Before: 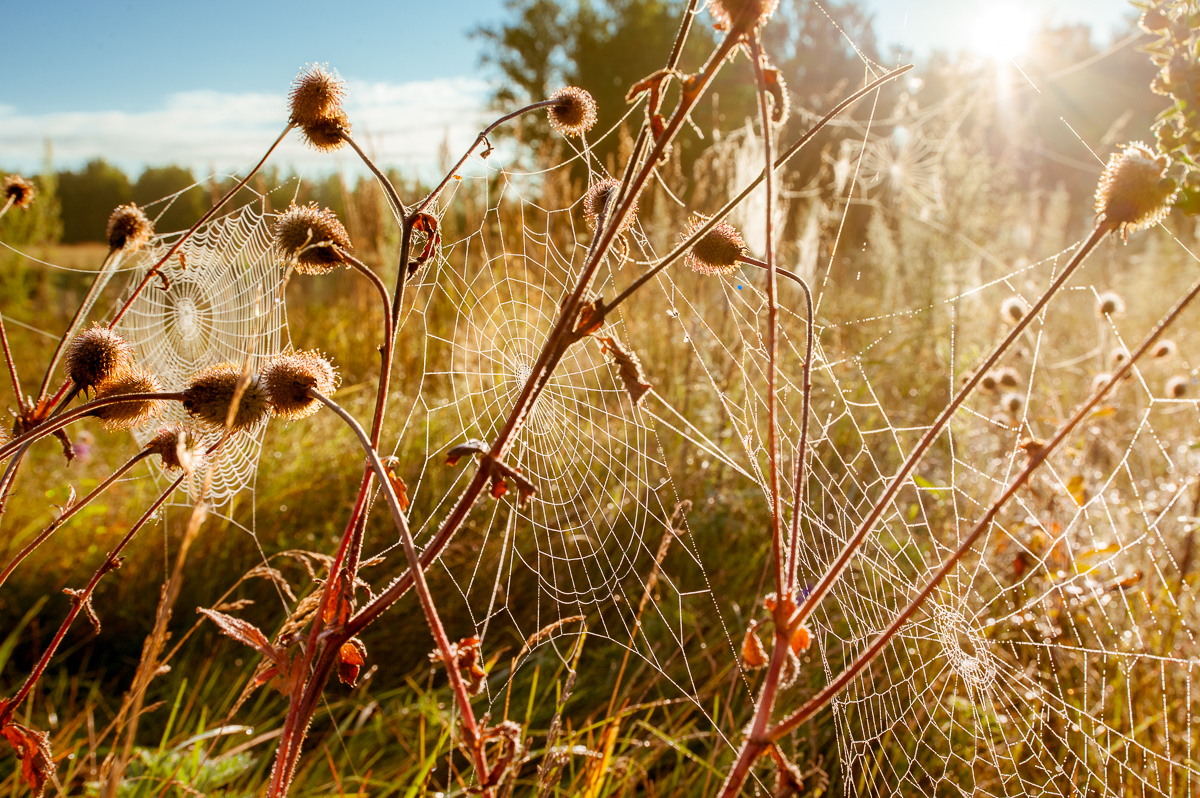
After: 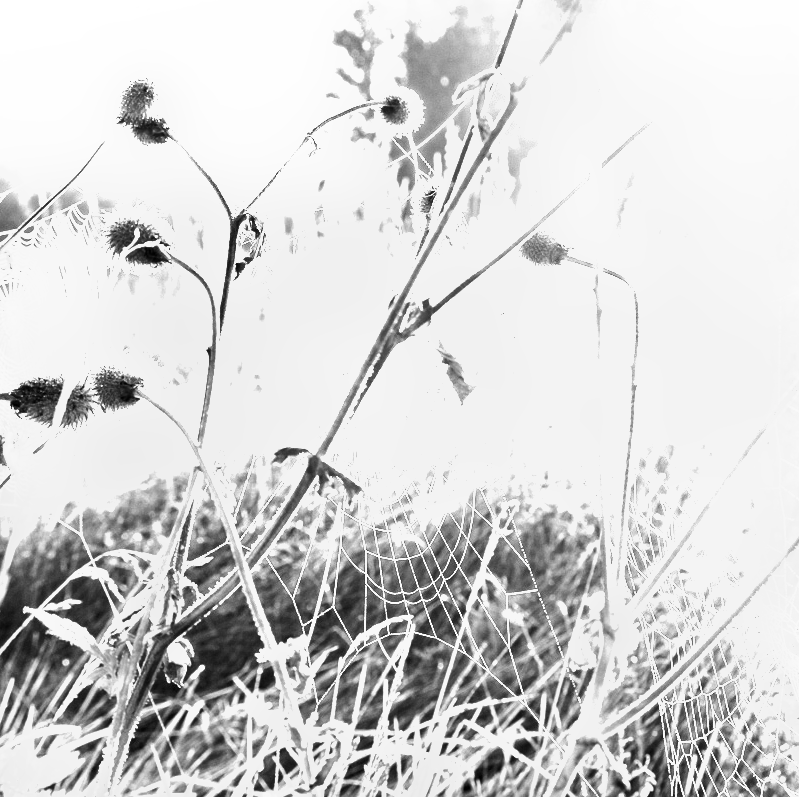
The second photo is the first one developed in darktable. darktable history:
color correction: highlights a* 14.46, highlights b* 5.85, shadows a* -5.53, shadows b* -15.24, saturation 0.85
shadows and highlights: shadows 29.32, highlights -29.32, low approximation 0.01, soften with gaussian
exposure: black level correction 0, exposure 1.1 EV, compensate exposure bias true, compensate highlight preservation false
crop and rotate: left 14.436%, right 18.898%
monochrome: on, module defaults
rgb levels: mode RGB, independent channels, levels [[0, 0.5, 1], [0, 0.521, 1], [0, 0.536, 1]]
white balance: red 1.123, blue 0.83
tone equalizer: -8 EV -1.08 EV, -7 EV -1.01 EV, -6 EV -0.867 EV, -5 EV -0.578 EV, -3 EV 0.578 EV, -2 EV 0.867 EV, -1 EV 1.01 EV, +0 EV 1.08 EV, edges refinement/feathering 500, mask exposure compensation -1.57 EV, preserve details no
